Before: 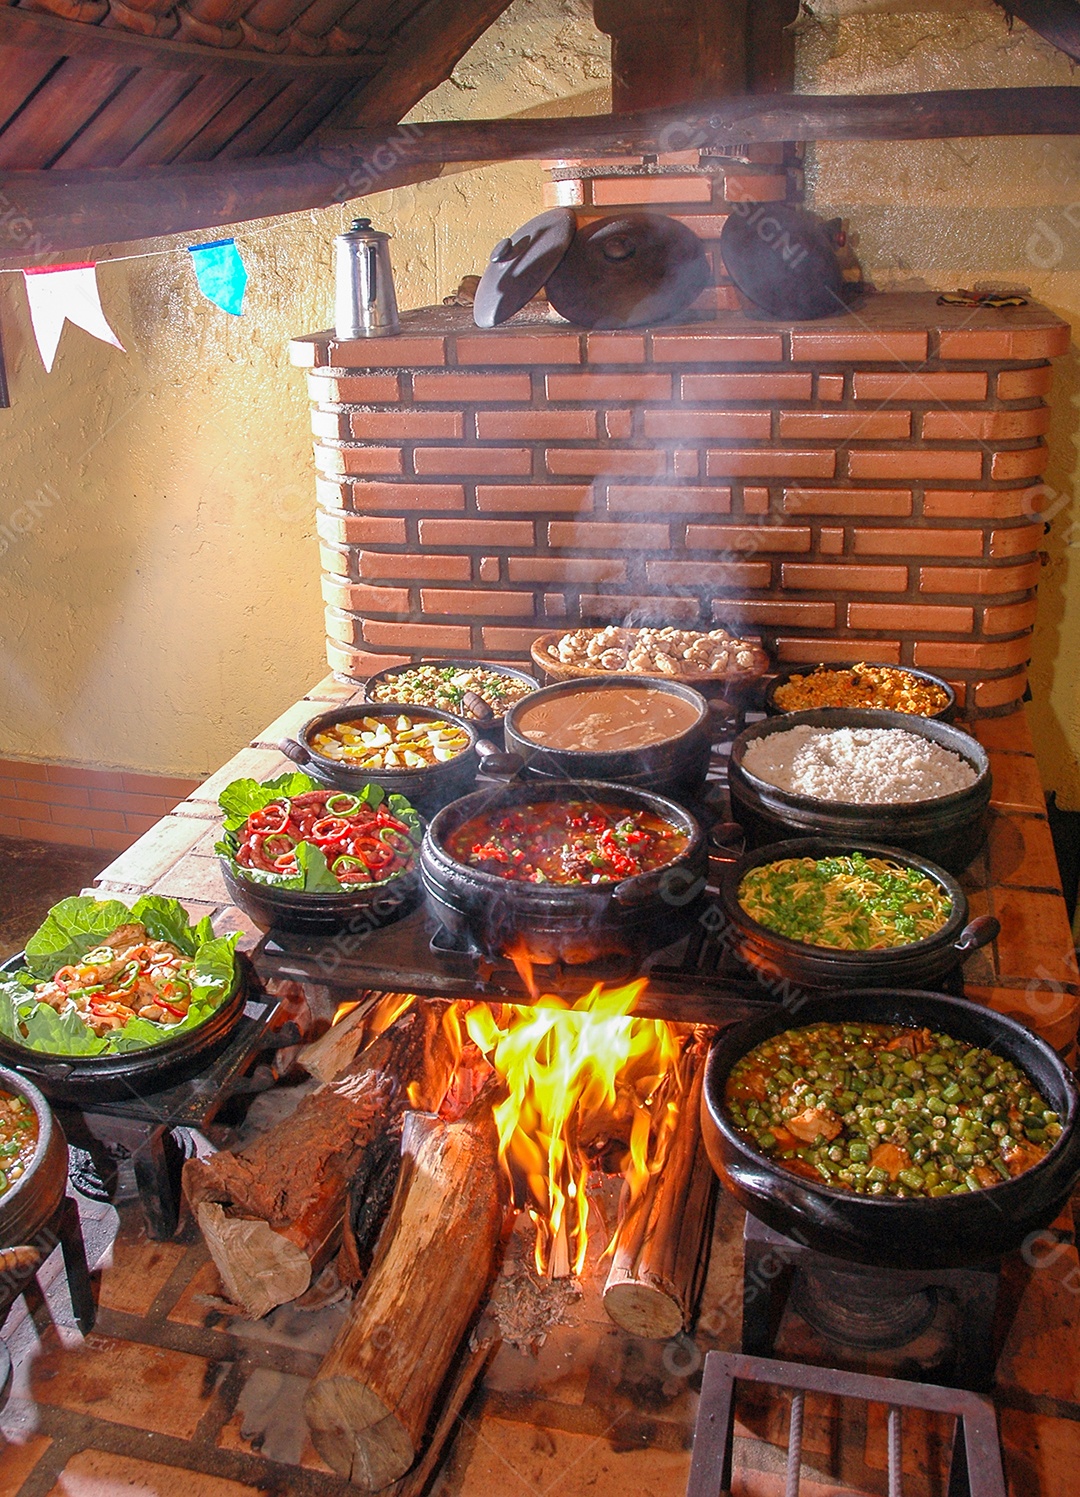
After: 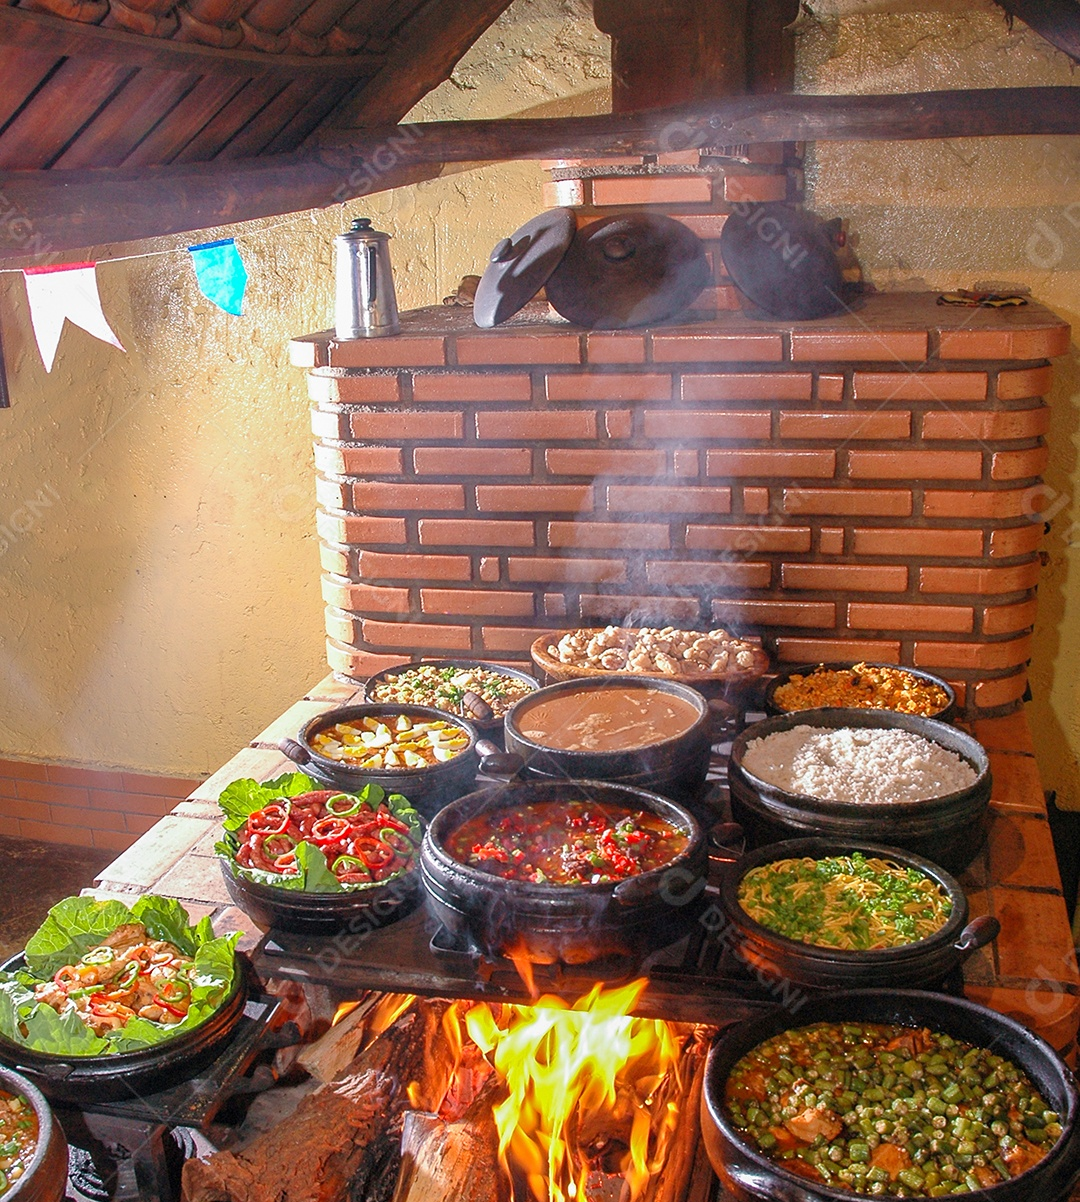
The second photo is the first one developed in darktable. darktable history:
crop: bottom 19.643%
